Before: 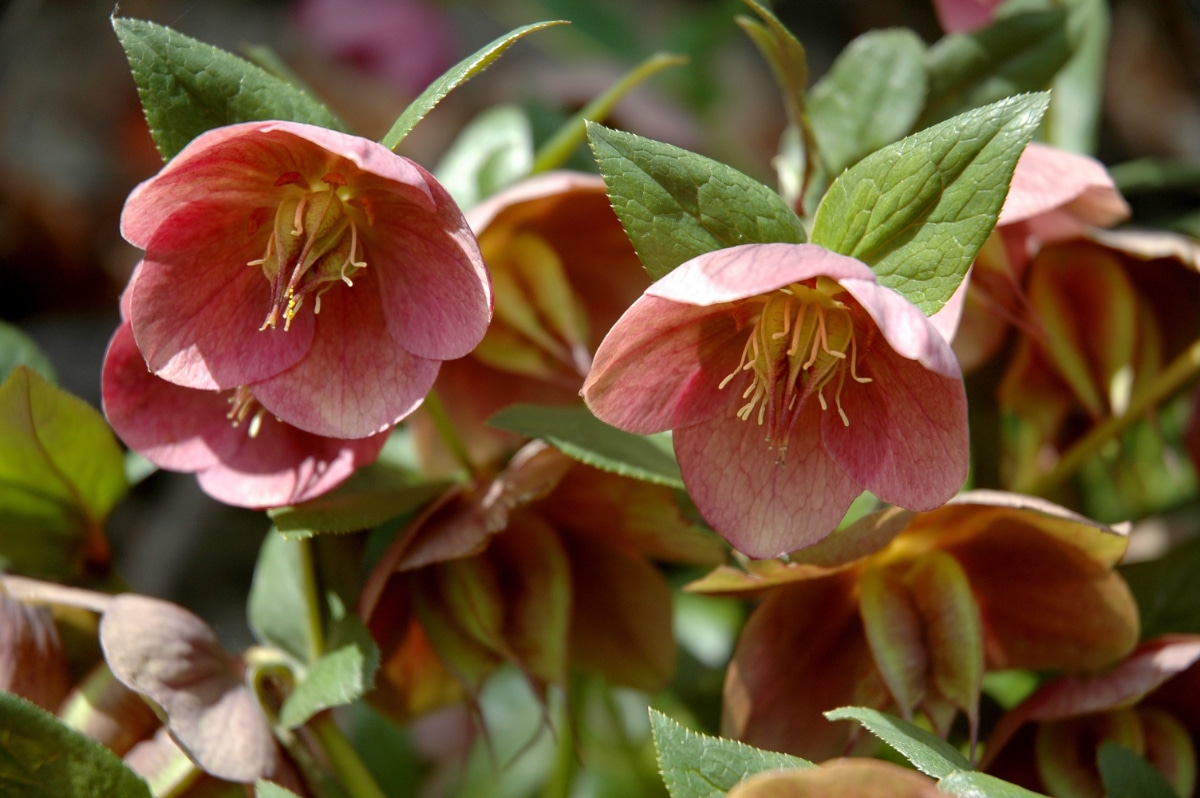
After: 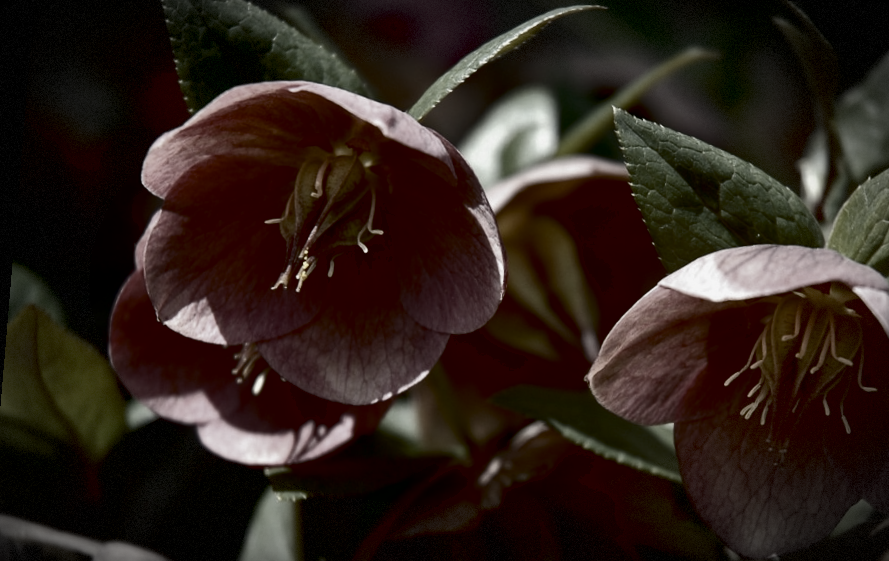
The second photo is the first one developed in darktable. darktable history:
color correction: highlights b* -0.024, saturation 0.242
crop and rotate: angle -4.8°, left 2.098%, top 7.013%, right 27.445%, bottom 30.259%
vignetting: fall-off radius 60%, brightness -0.878, automatic ratio true, dithering 8-bit output
contrast brightness saturation: contrast 0.087, brightness -0.605, saturation 0.166
exposure: black level correction 0.028, exposure -0.08 EV, compensate highlight preservation false
shadows and highlights: shadows 31.05, highlights 0.39, soften with gaussian
